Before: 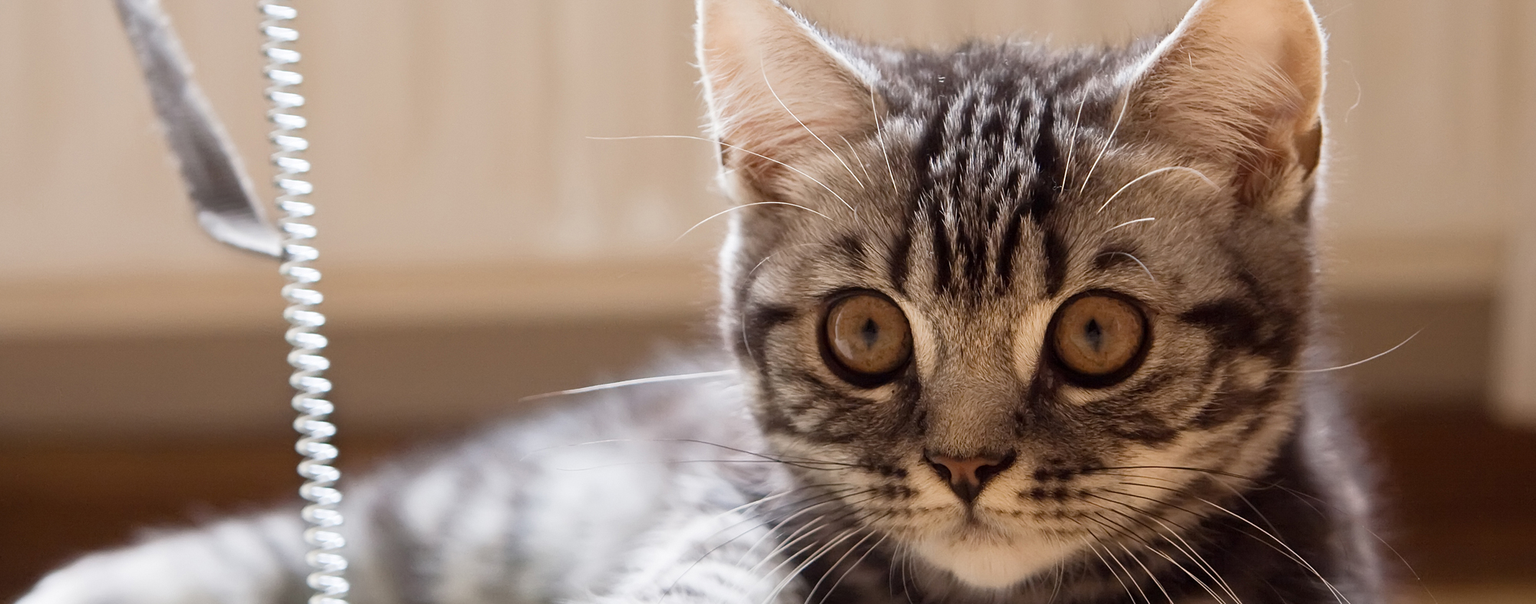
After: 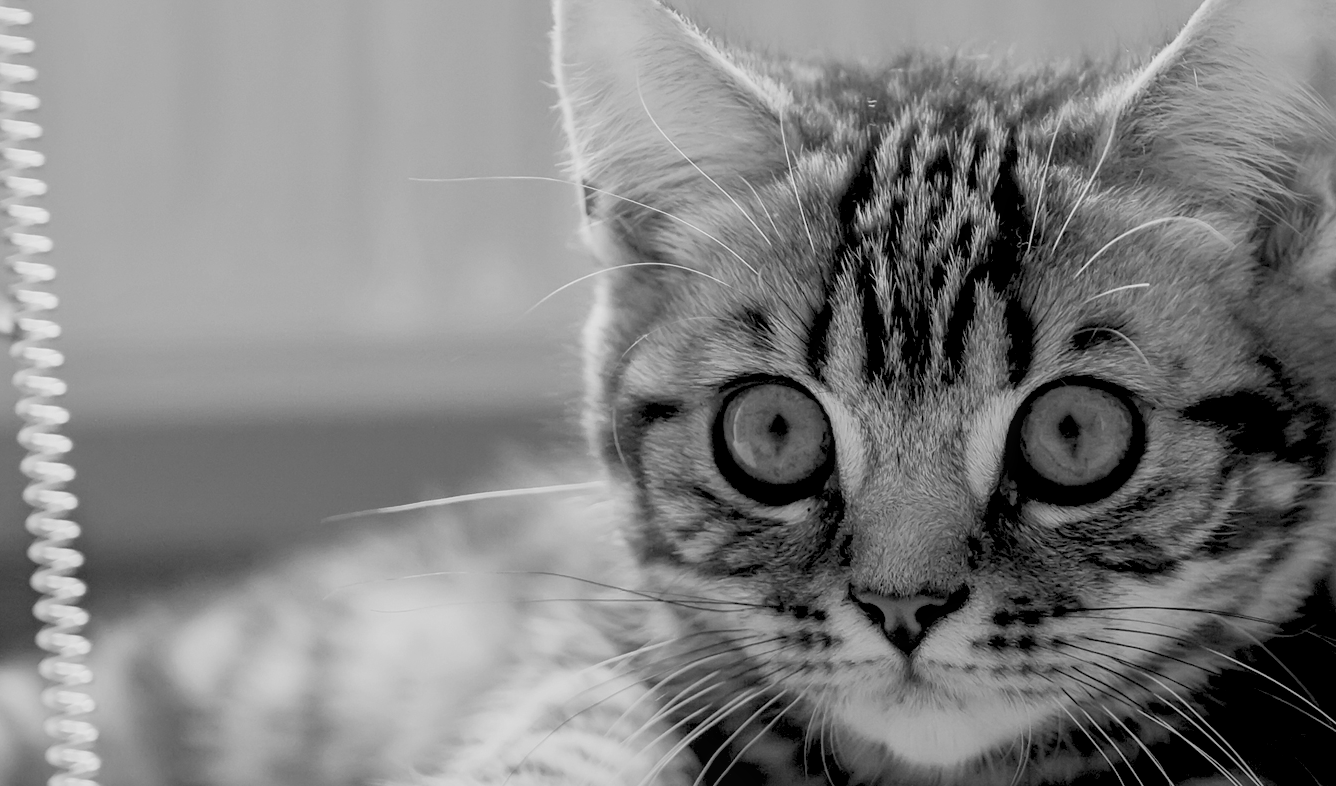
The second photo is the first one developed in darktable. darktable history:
local contrast: detail 115%
shadows and highlights: shadows -20, white point adjustment -2, highlights -35
crop and rotate: left 17.732%, right 15.423%
color zones: curves: ch1 [(0, 0.469) (0.01, 0.469) (0.12, 0.446) (0.248, 0.469) (0.5, 0.5) (0.748, 0.5) (0.99, 0.469) (1, 0.469)]
rgb levels: preserve colors sum RGB, levels [[0.038, 0.433, 0.934], [0, 0.5, 1], [0, 0.5, 1]]
monochrome: on, module defaults
